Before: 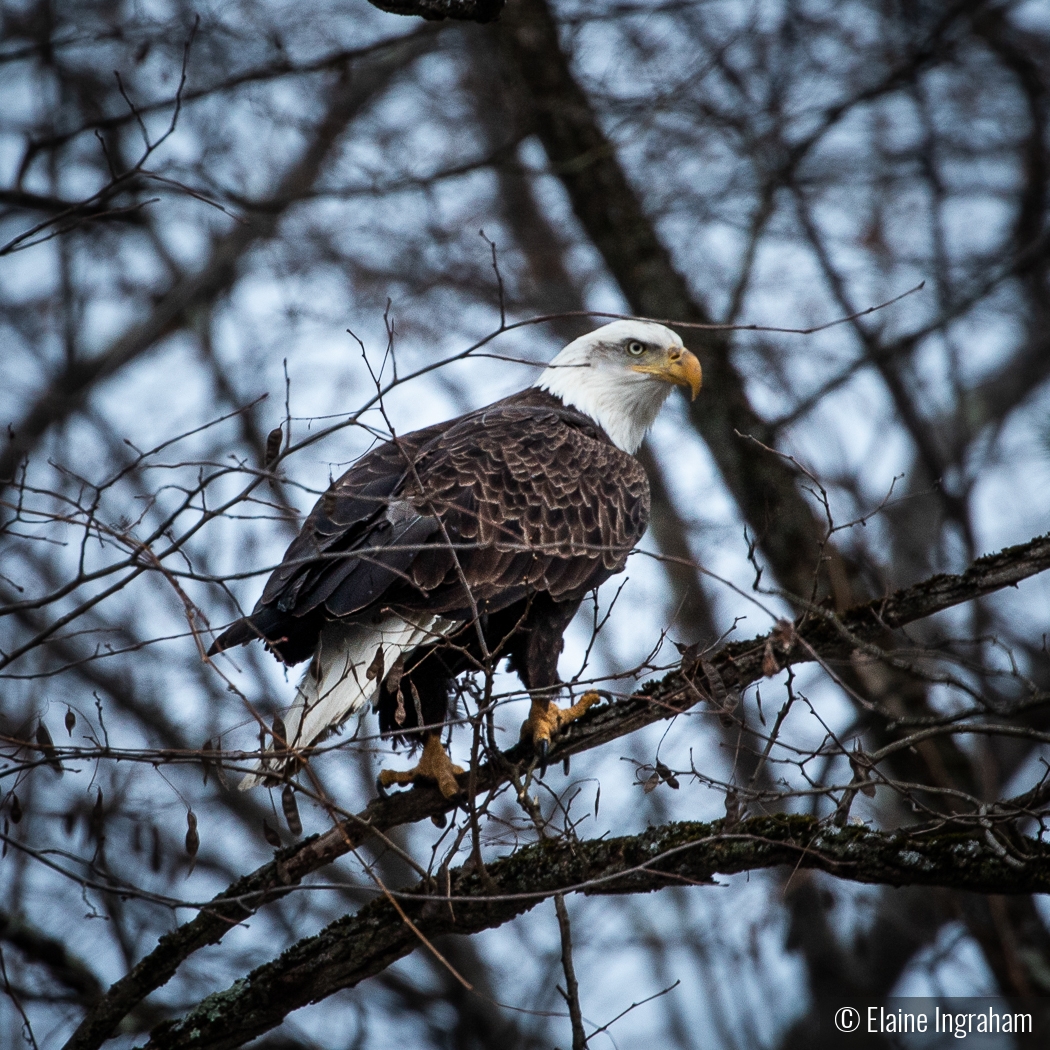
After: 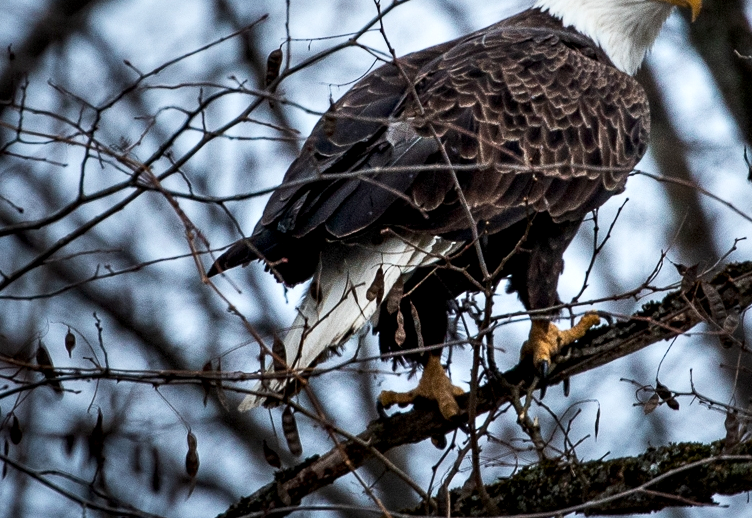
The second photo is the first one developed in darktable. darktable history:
contrast equalizer: octaves 7, y [[0.6 ×6], [0.55 ×6], [0 ×6], [0 ×6], [0 ×6]], mix 0.306
crop: top 36.125%, right 28.38%, bottom 14.513%
exposure: black level correction 0.002, compensate highlight preservation false
